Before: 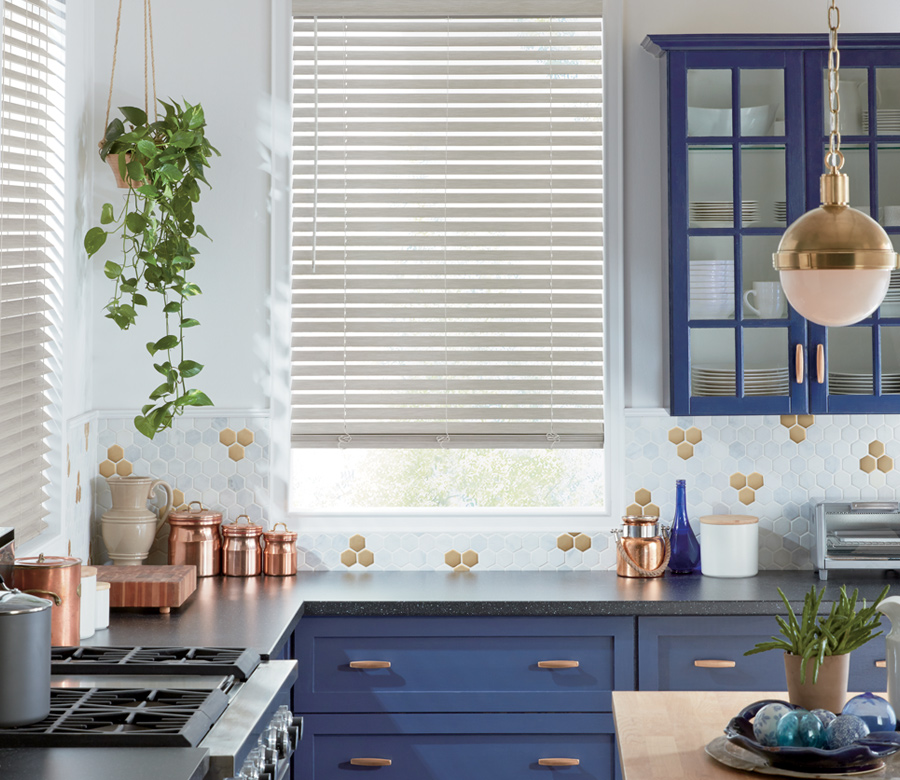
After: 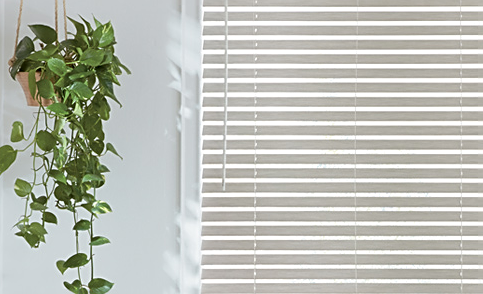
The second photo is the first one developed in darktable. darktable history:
crop: left 10.036%, top 10.59%, right 36.263%, bottom 51.709%
sharpen: amount 0.495
local contrast: mode bilateral grid, contrast 99, coarseness 100, detail 107%, midtone range 0.2
